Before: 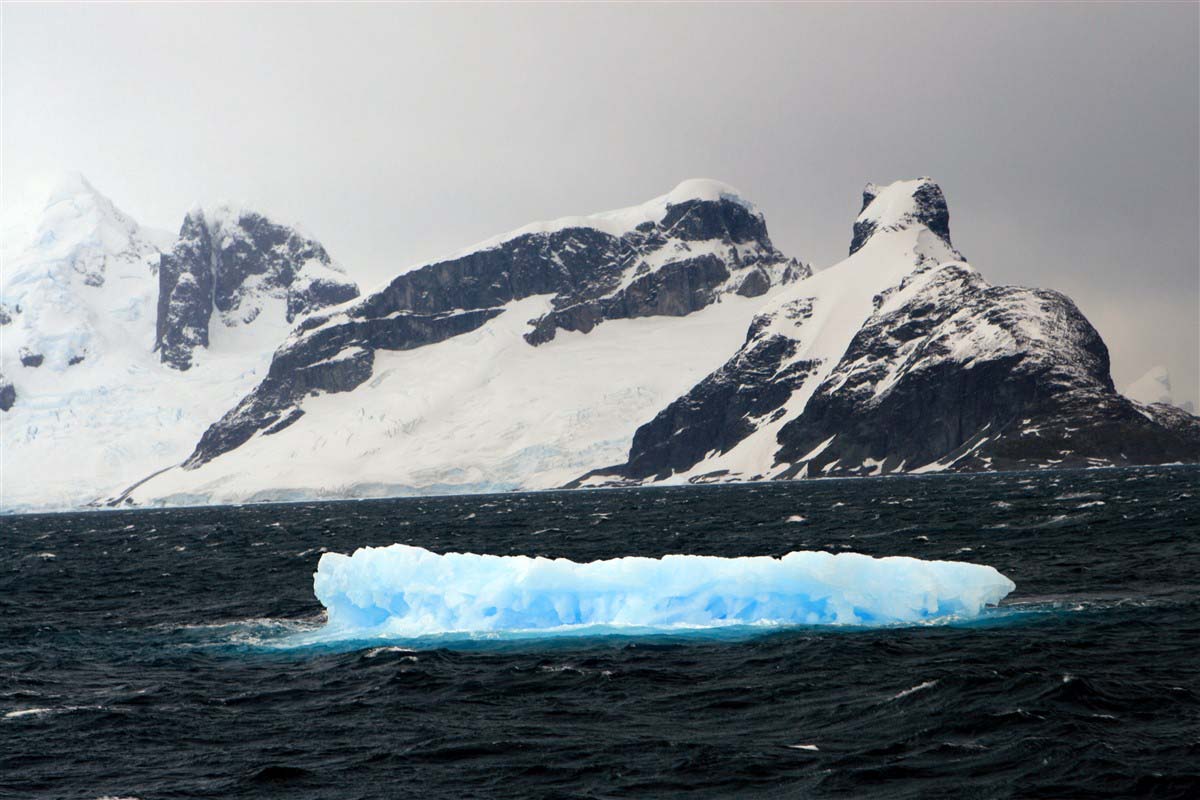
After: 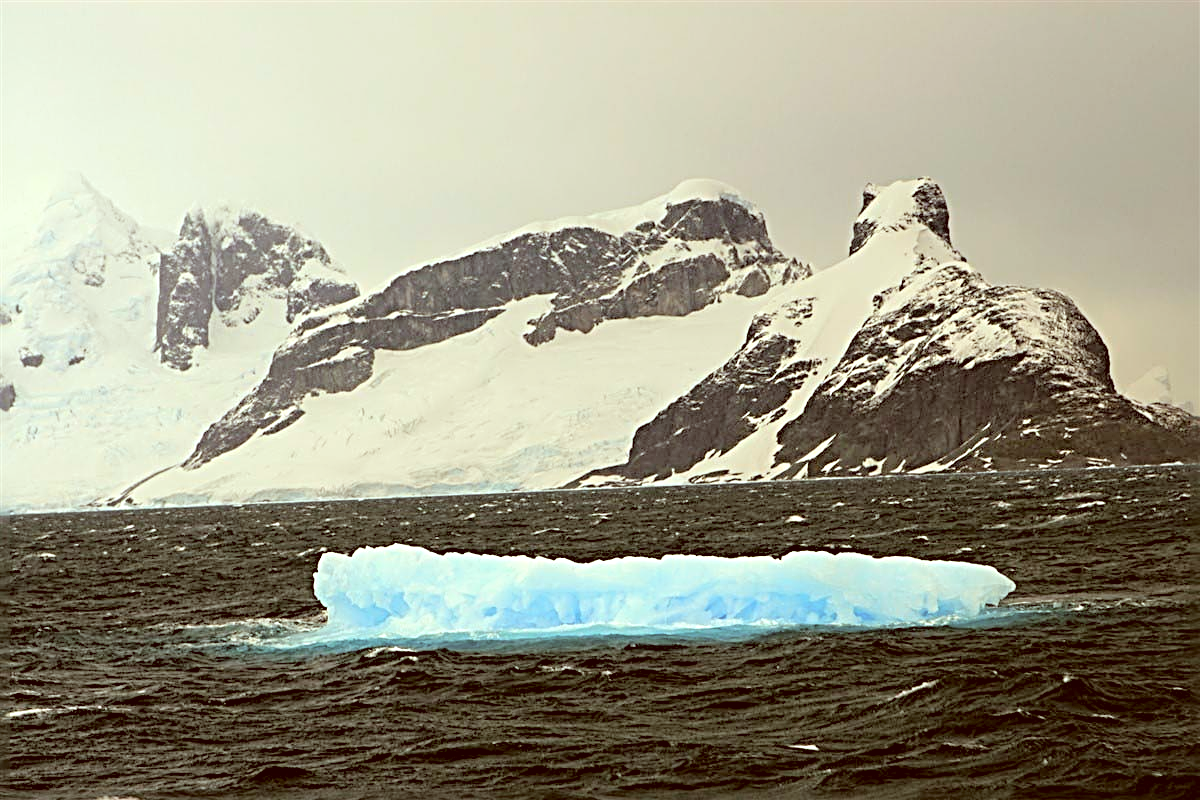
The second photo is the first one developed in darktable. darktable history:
sharpen: radius 3.69, amount 0.928
color correction: highlights a* -5.3, highlights b* 9.8, shadows a* 9.8, shadows b* 24.26
contrast brightness saturation: brightness 0.28
